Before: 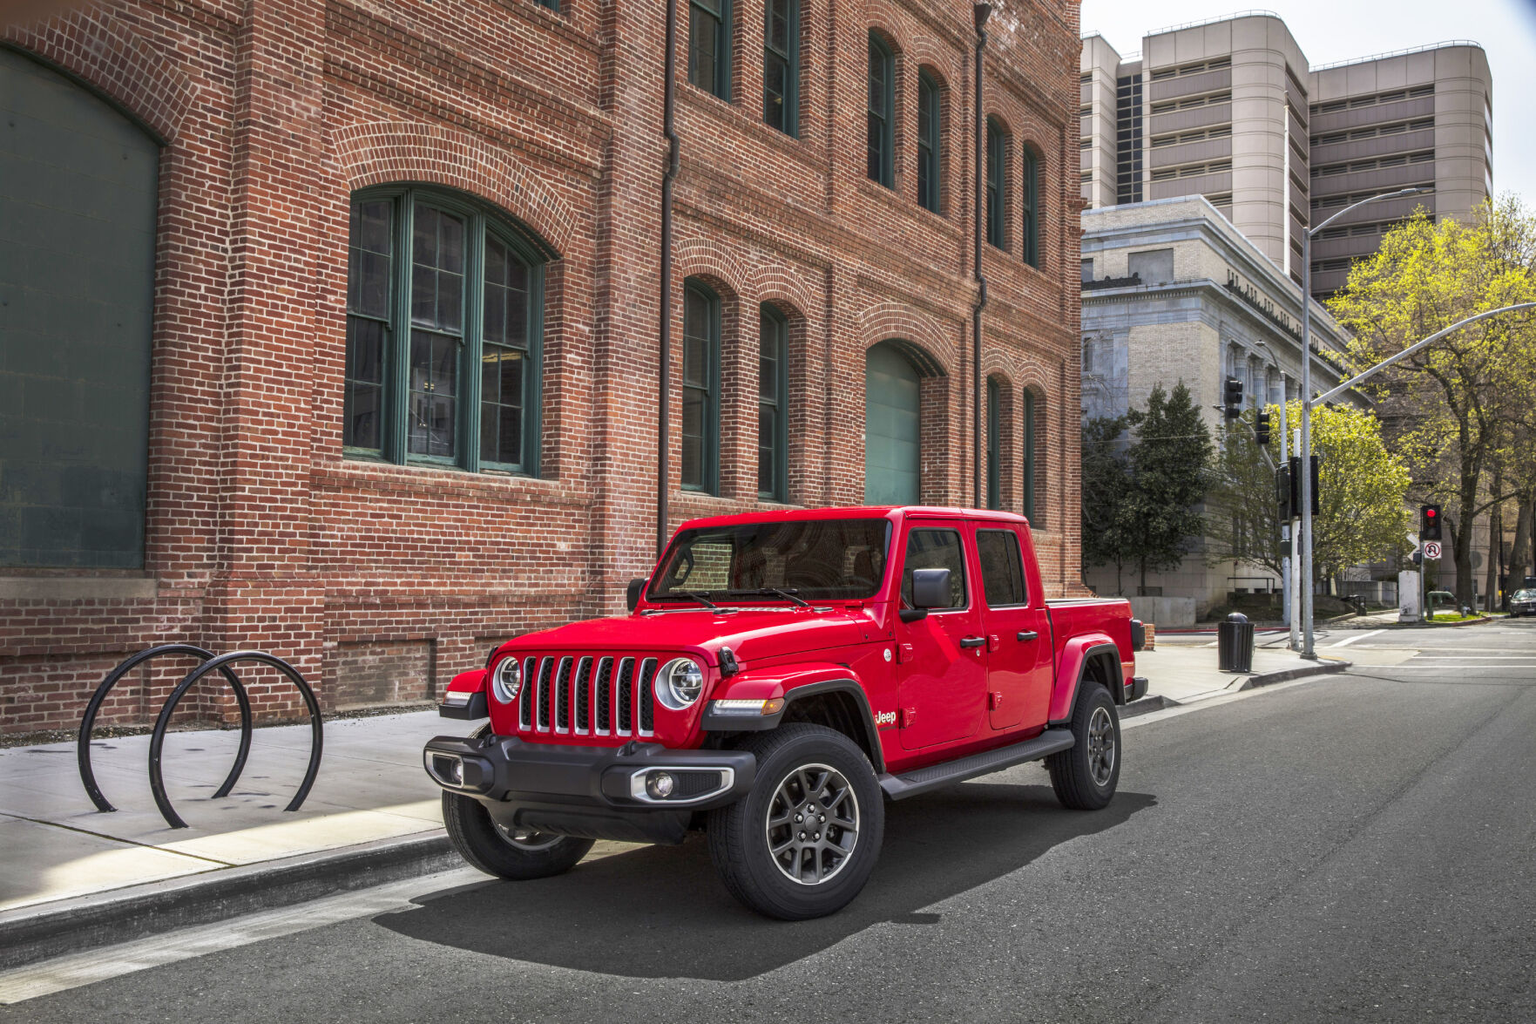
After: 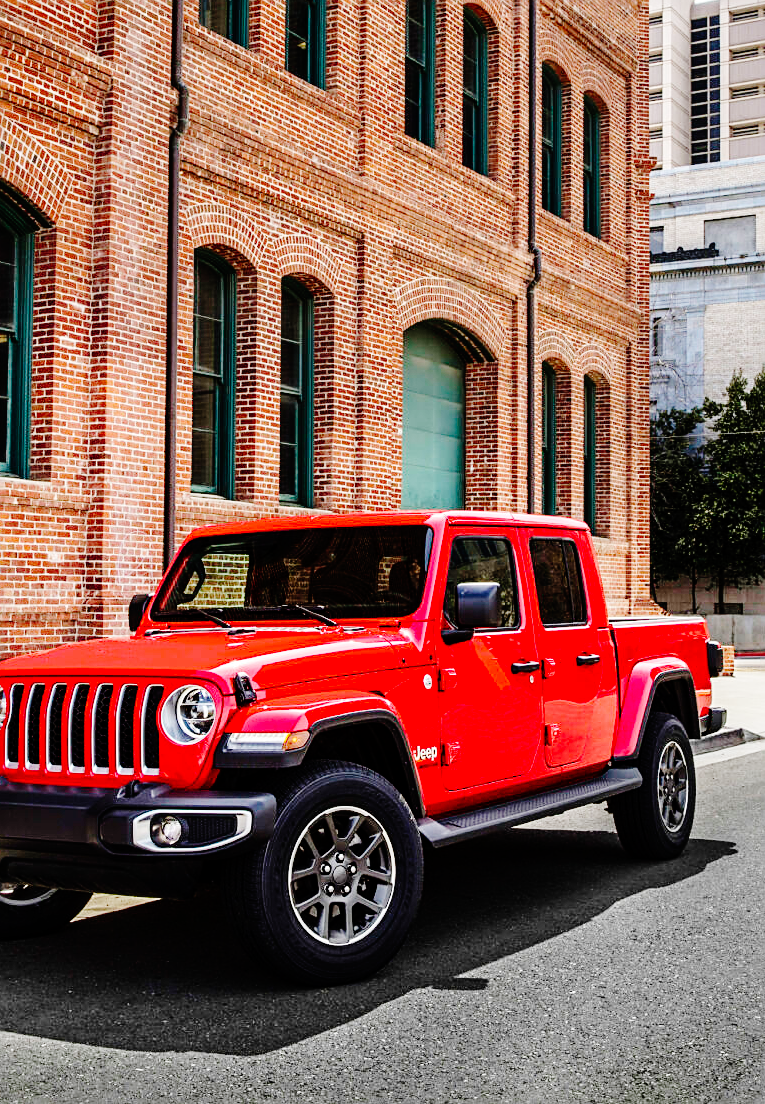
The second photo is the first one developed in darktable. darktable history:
base curve: curves: ch0 [(0, 0) (0.036, 0.01) (0.123, 0.254) (0.258, 0.504) (0.507, 0.748) (1, 1)], preserve colors none
sharpen: on, module defaults
color correction: highlights a* -0.123, highlights b* 0.135
crop: left 33.537%, top 5.993%, right 23.063%
